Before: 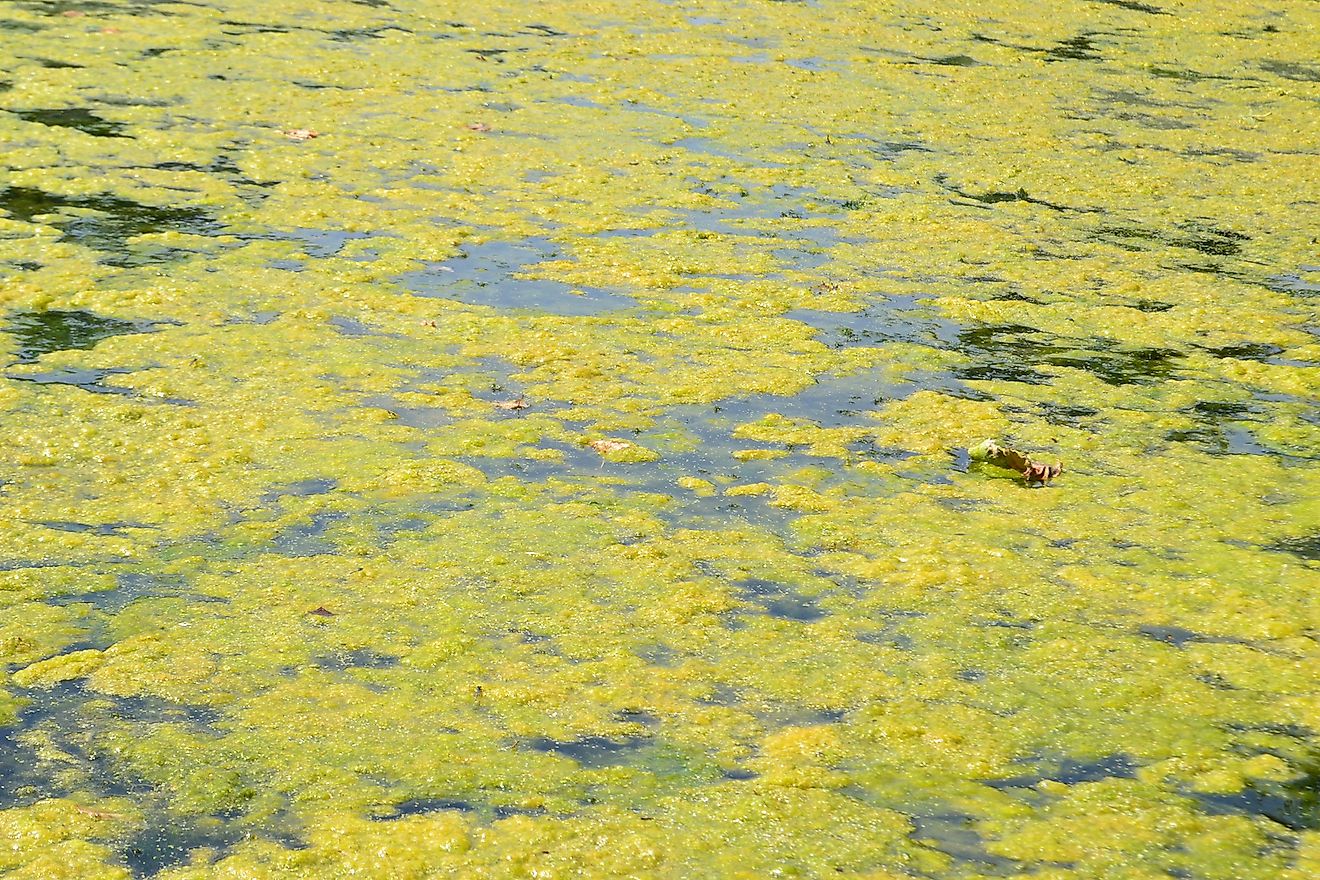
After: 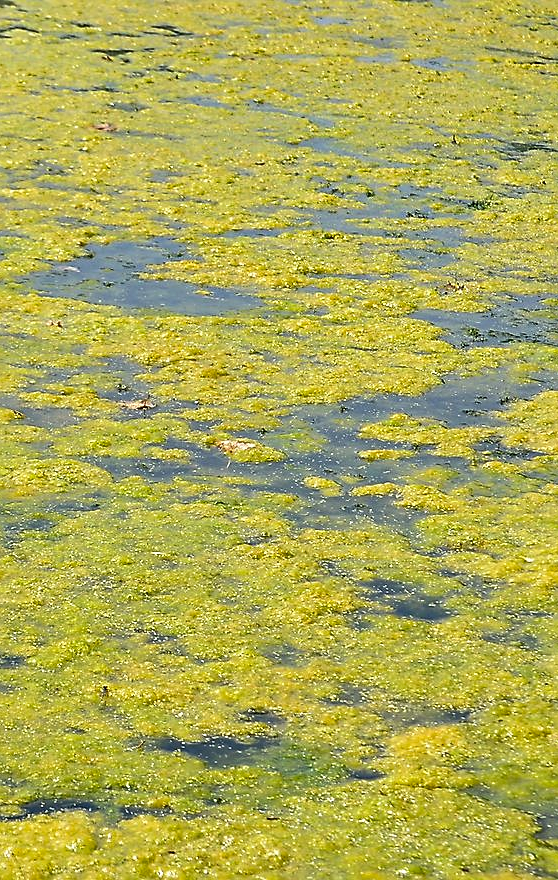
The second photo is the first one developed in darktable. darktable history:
shadows and highlights: soften with gaussian
sharpen: on, module defaults
crop: left 28.373%, right 29.309%
